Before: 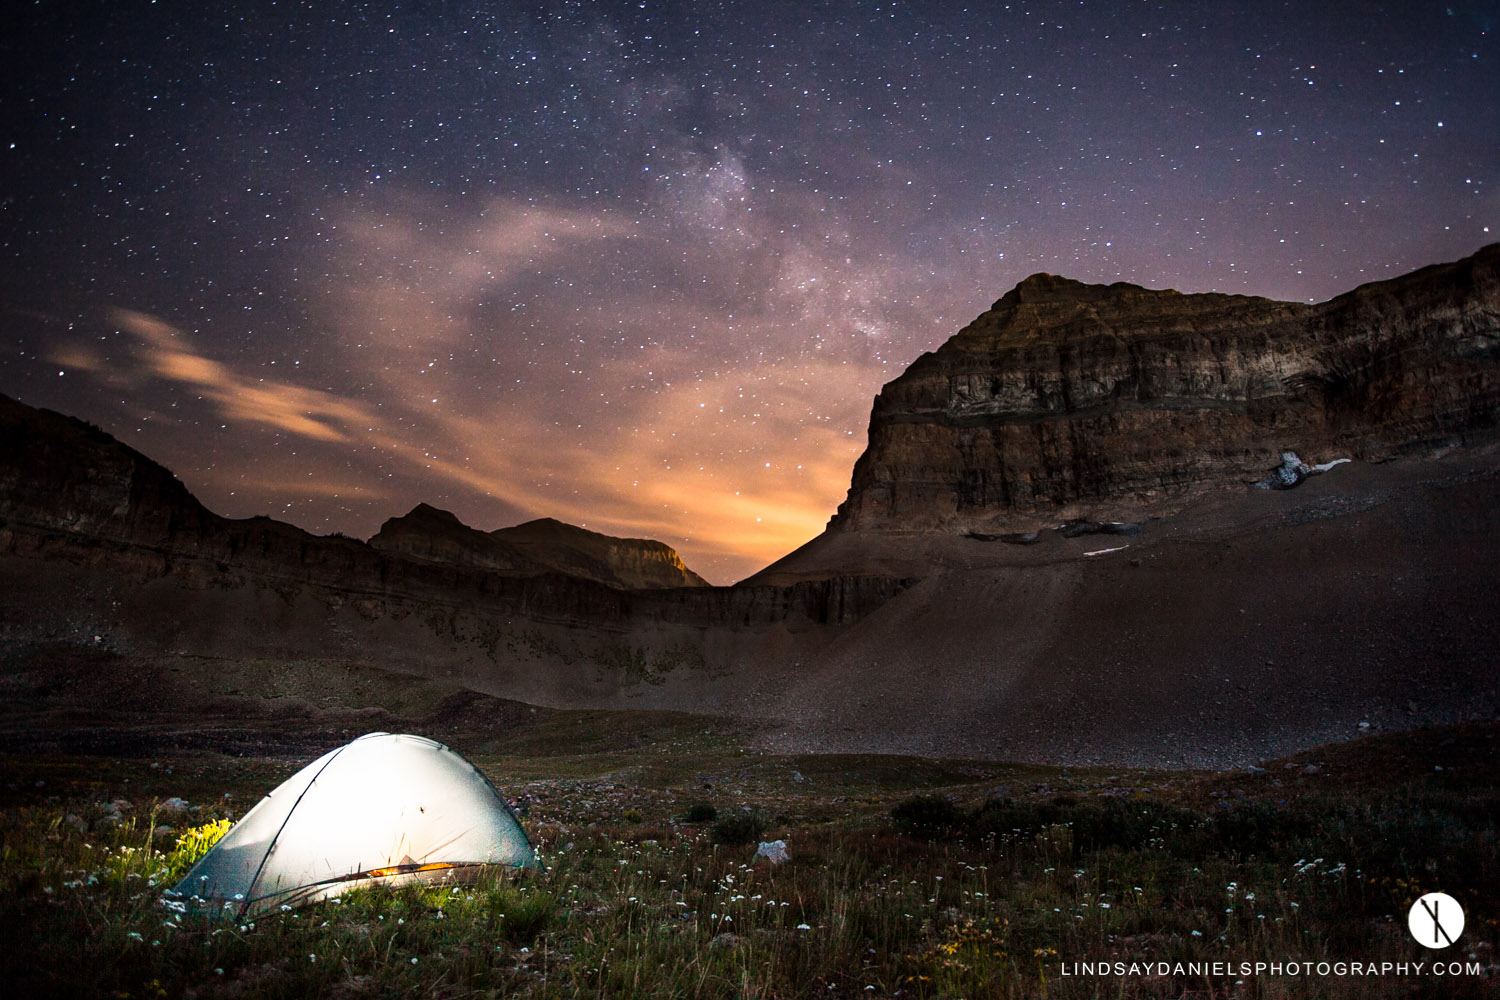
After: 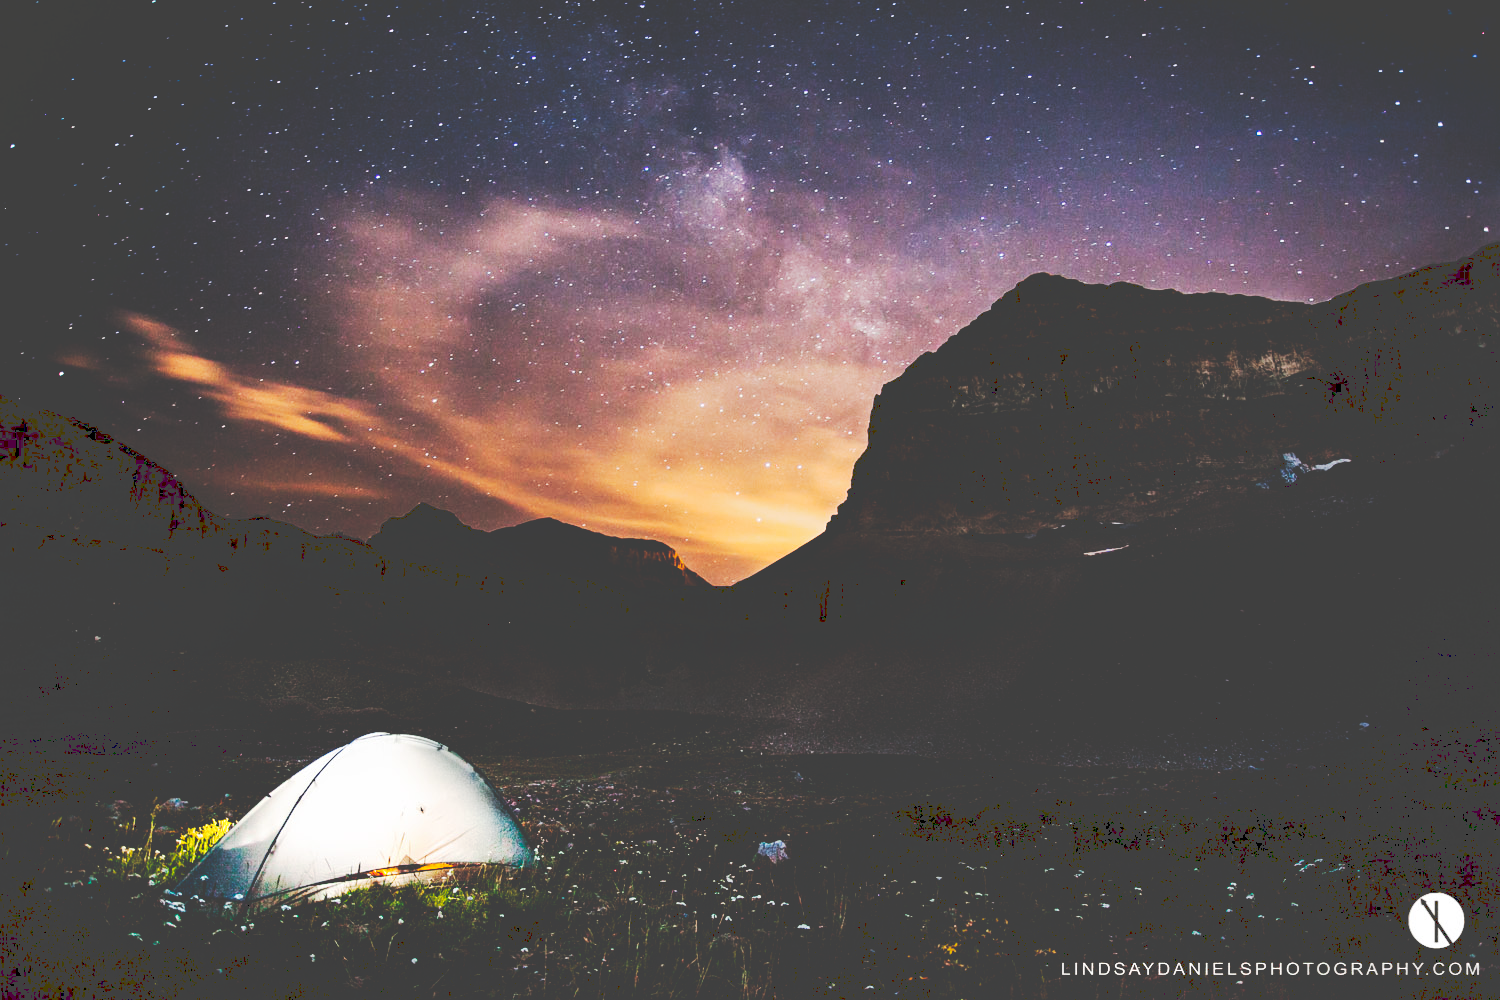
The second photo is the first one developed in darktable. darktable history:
shadows and highlights: shadows 20.91, highlights -35.45, soften with gaussian
tone curve: curves: ch0 [(0, 0) (0.003, 0.26) (0.011, 0.26) (0.025, 0.26) (0.044, 0.257) (0.069, 0.257) (0.1, 0.257) (0.136, 0.255) (0.177, 0.258) (0.224, 0.272) (0.277, 0.294) (0.335, 0.346) (0.399, 0.422) (0.468, 0.536) (0.543, 0.657) (0.623, 0.757) (0.709, 0.823) (0.801, 0.872) (0.898, 0.92) (1, 1)], preserve colors none
